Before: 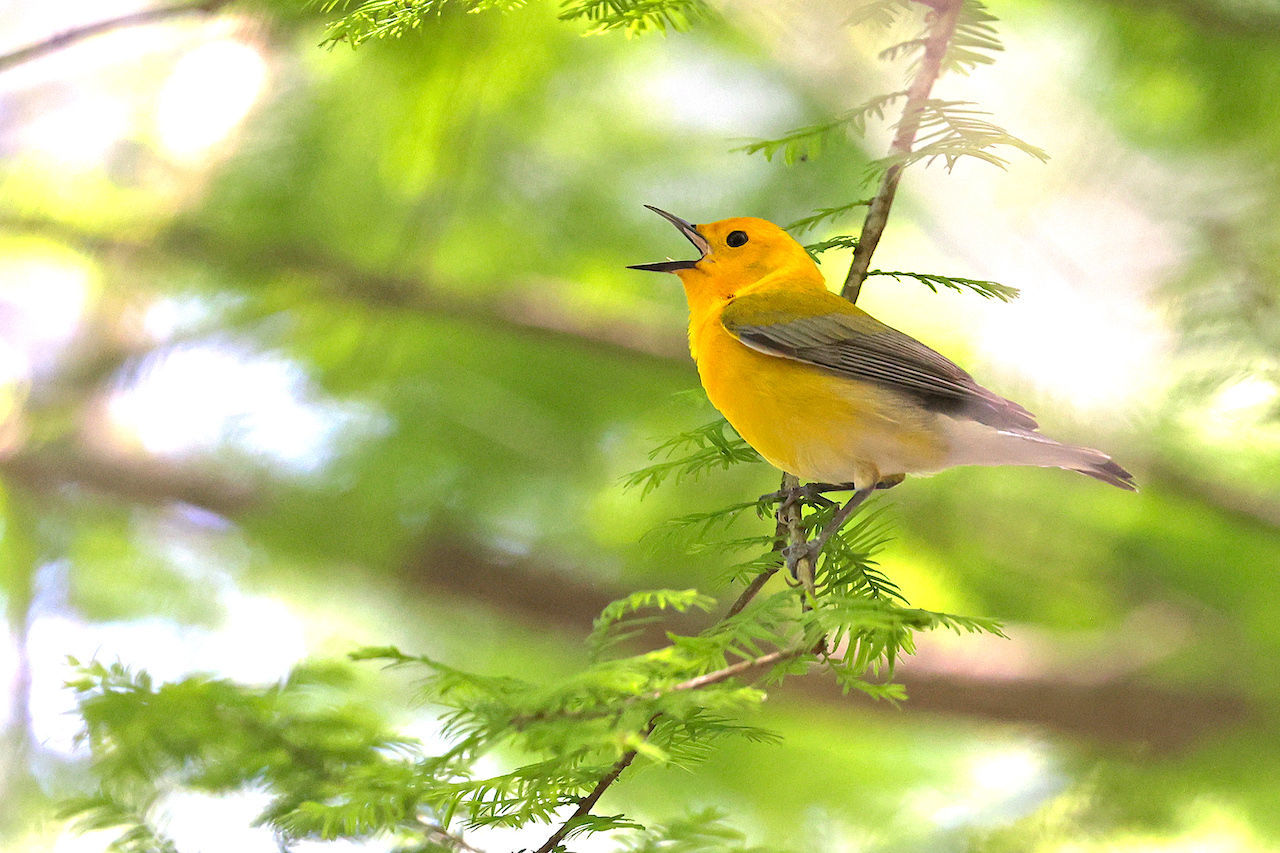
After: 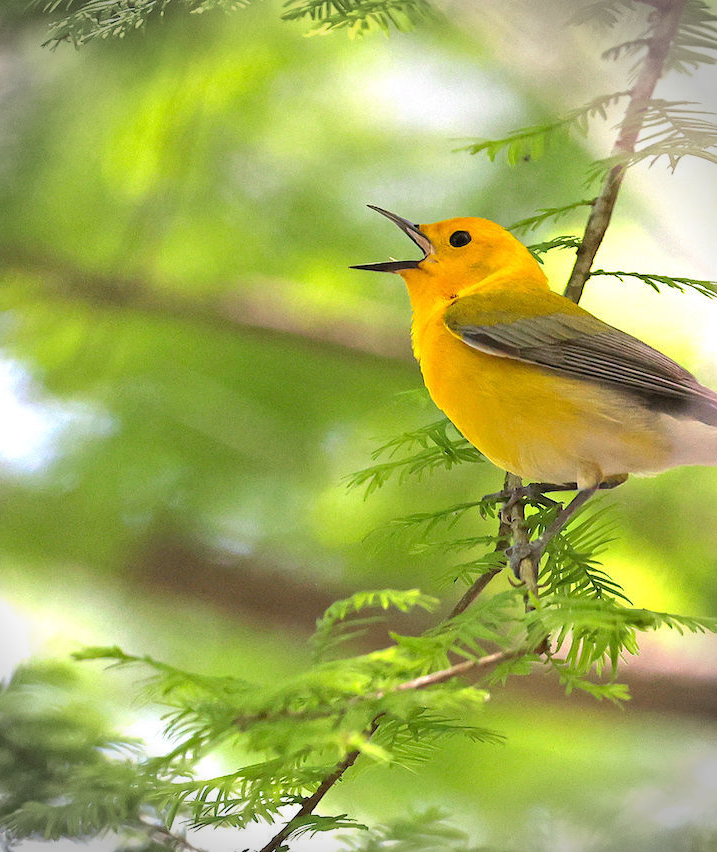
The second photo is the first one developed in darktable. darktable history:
vignetting: fall-off start 88.03%, fall-off radius 24.9%
crop: left 21.674%, right 22.086%
